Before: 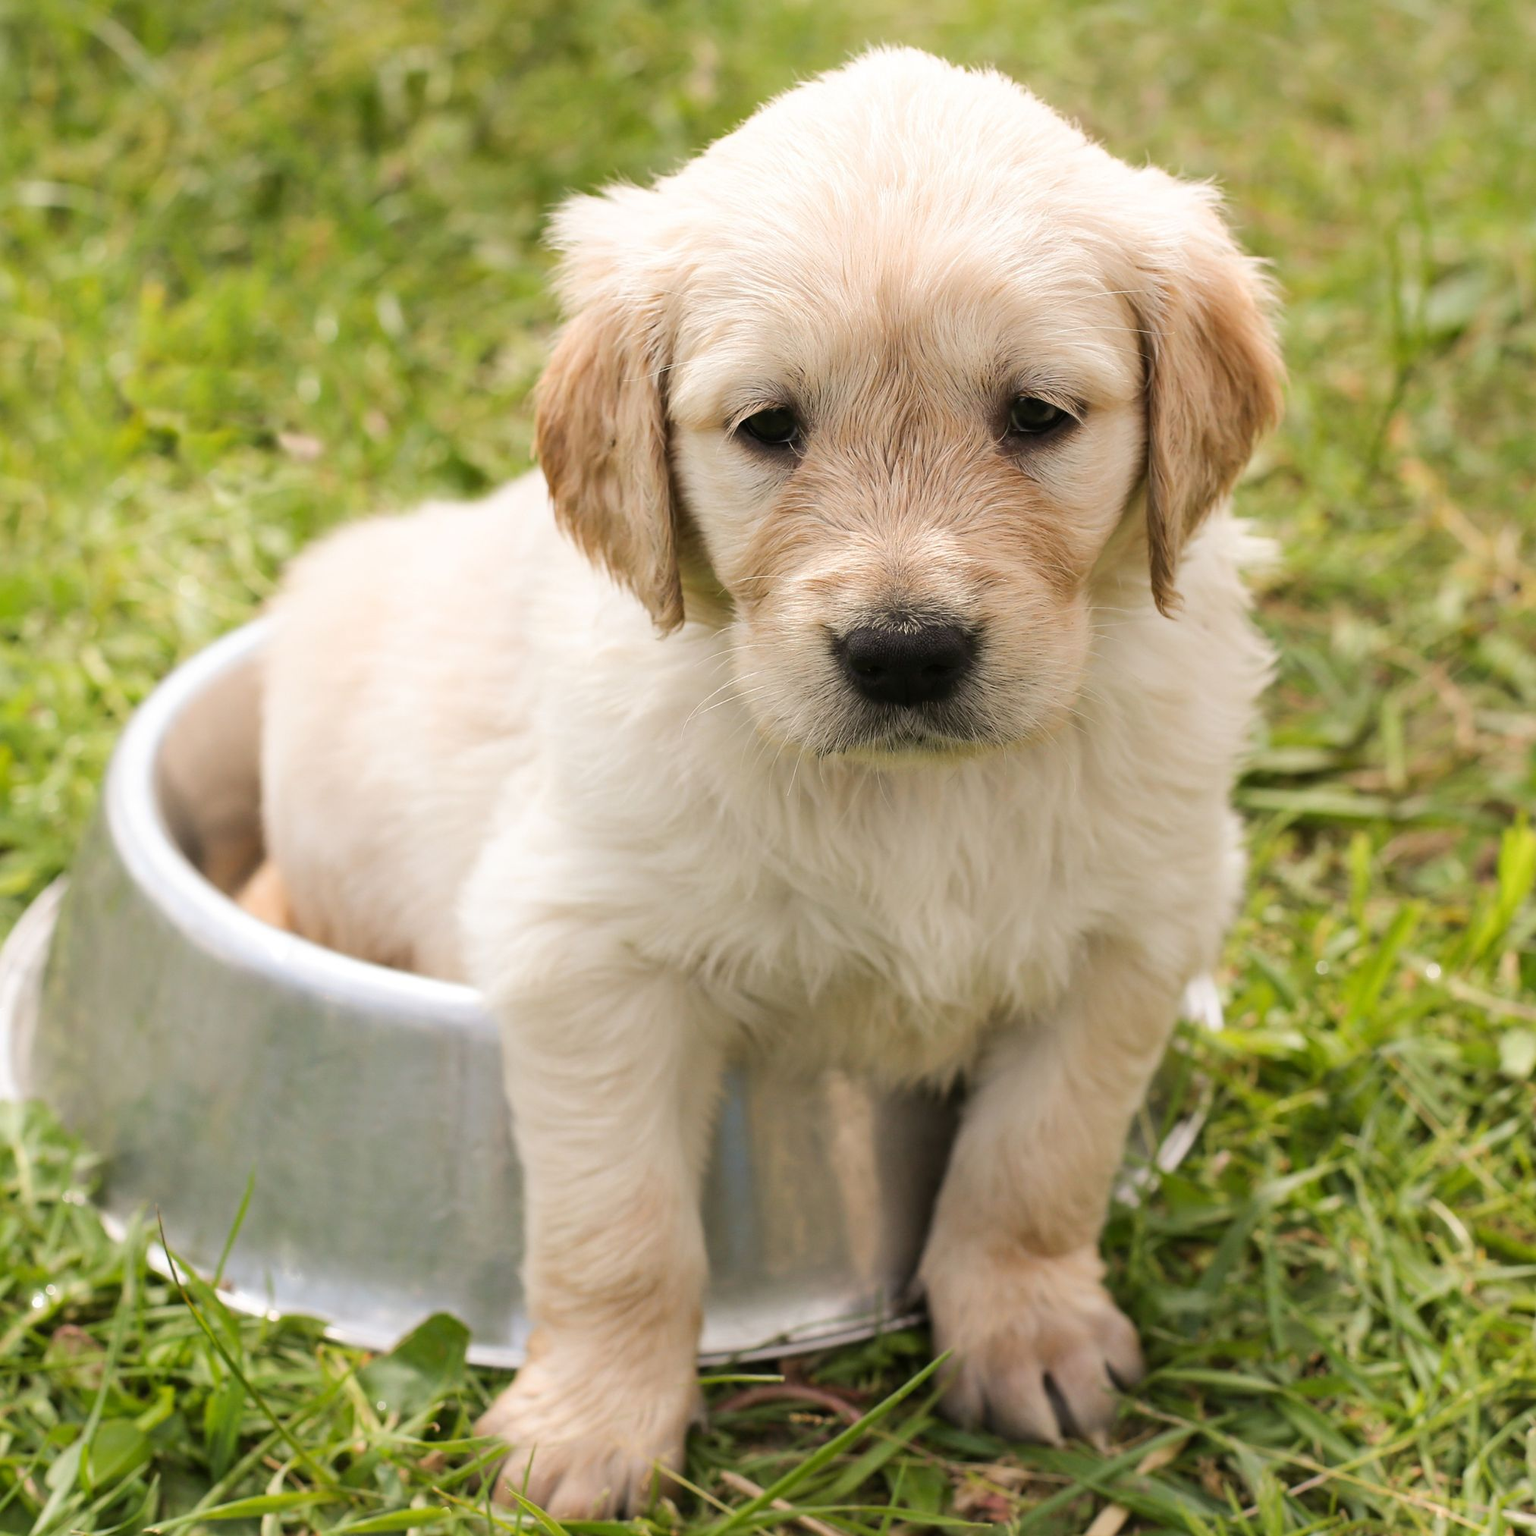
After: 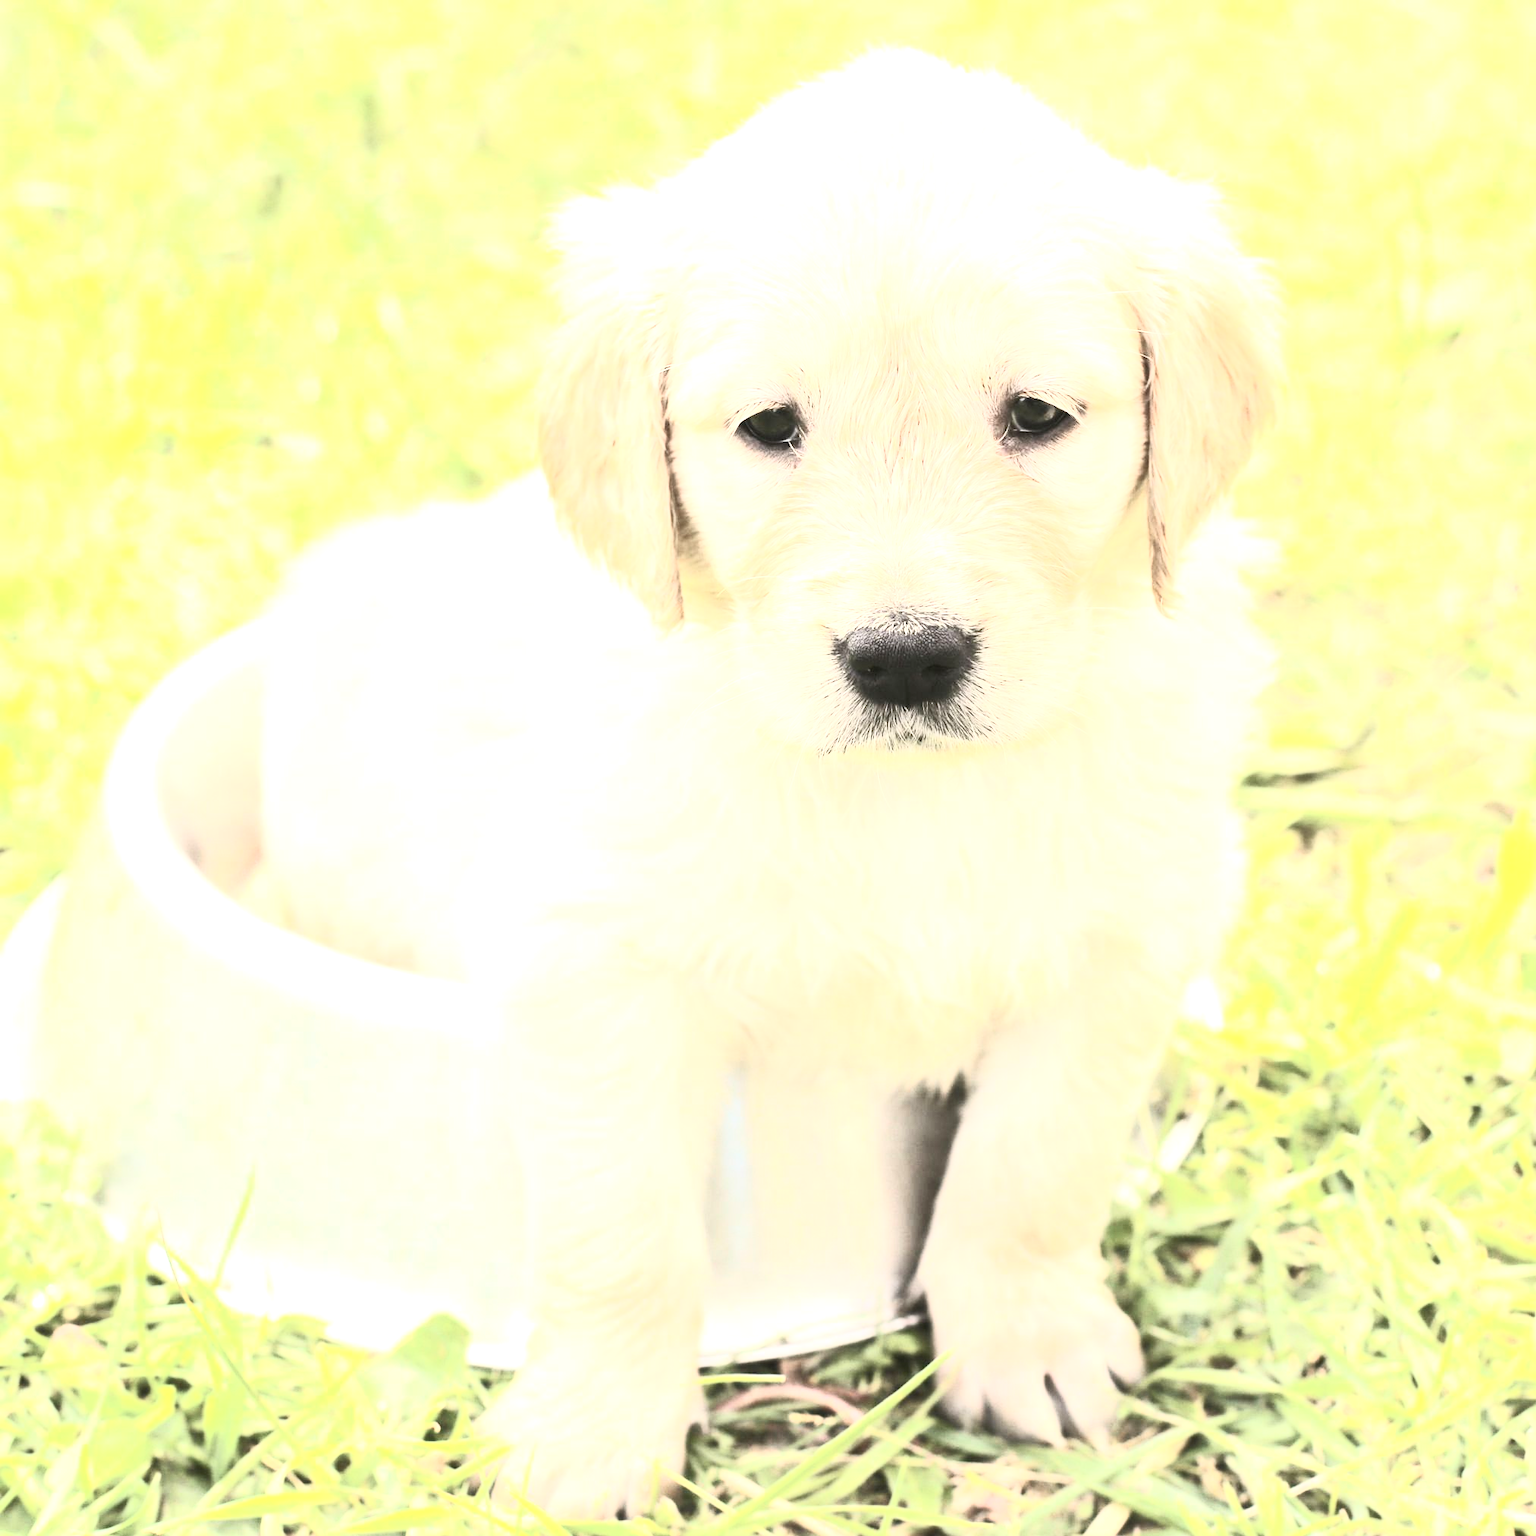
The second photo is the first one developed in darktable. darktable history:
contrast brightness saturation: contrast 0.559, brightness 0.577, saturation -0.349
exposure: exposure 1.989 EV, compensate highlight preservation false
